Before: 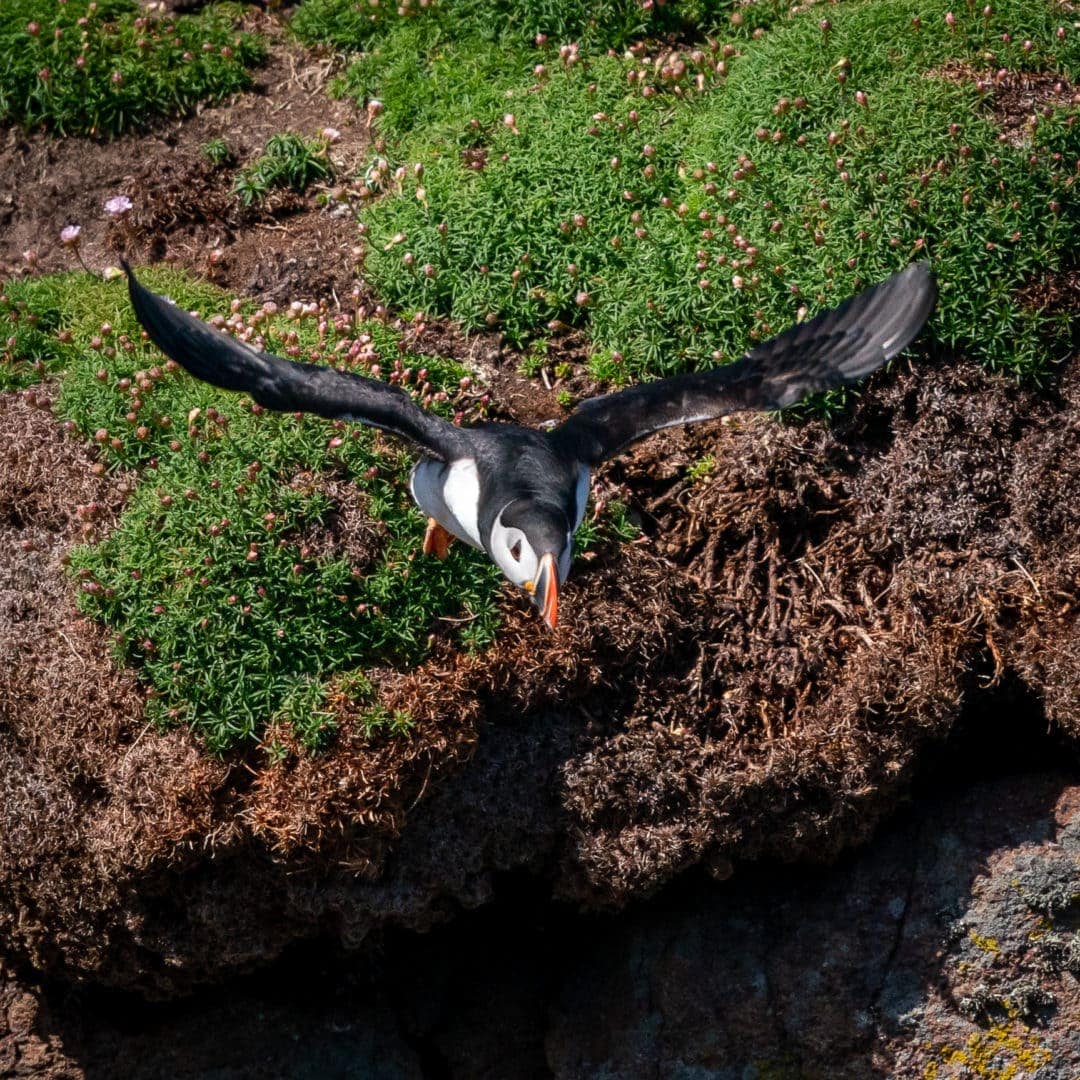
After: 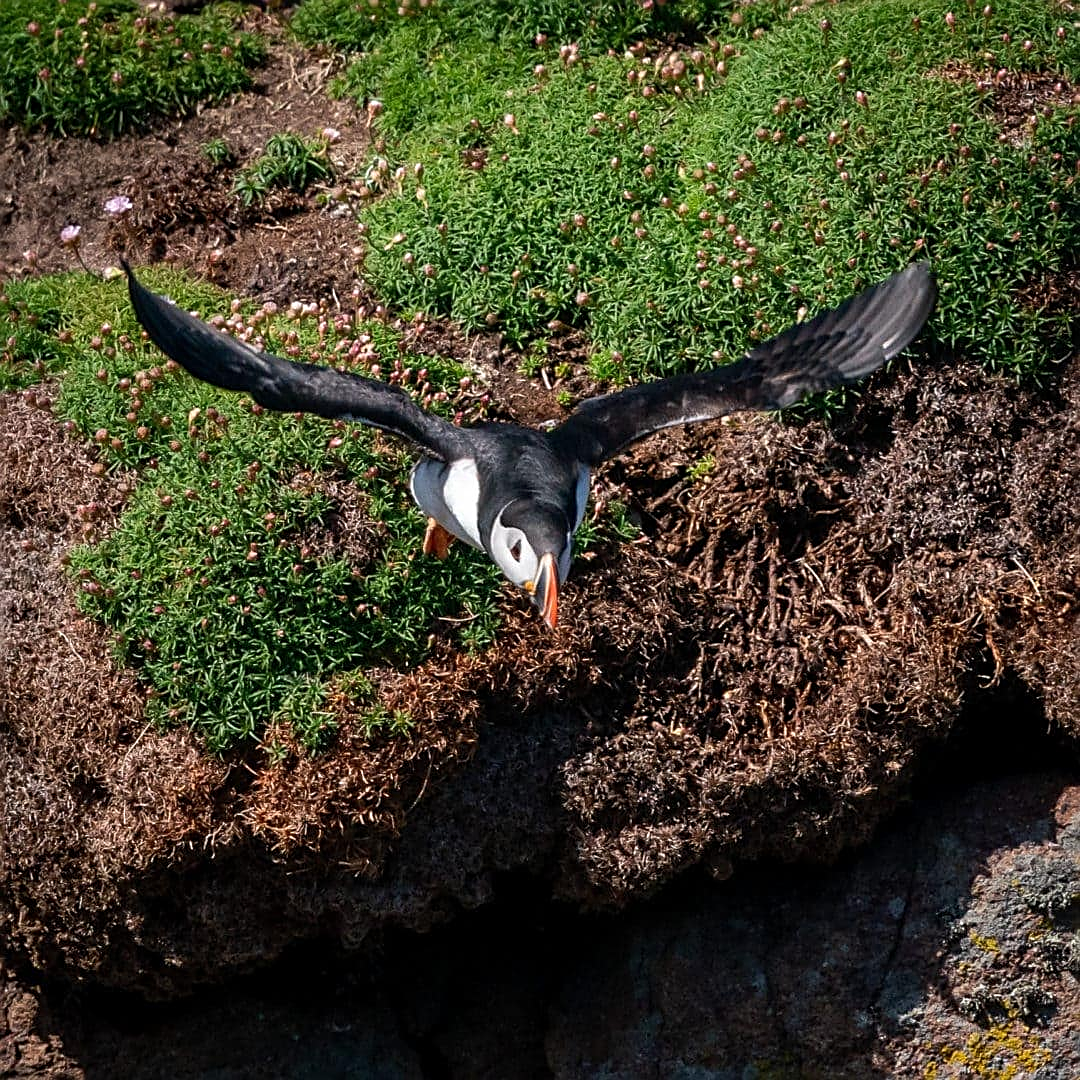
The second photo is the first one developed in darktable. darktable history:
sharpen: amount 0.573
